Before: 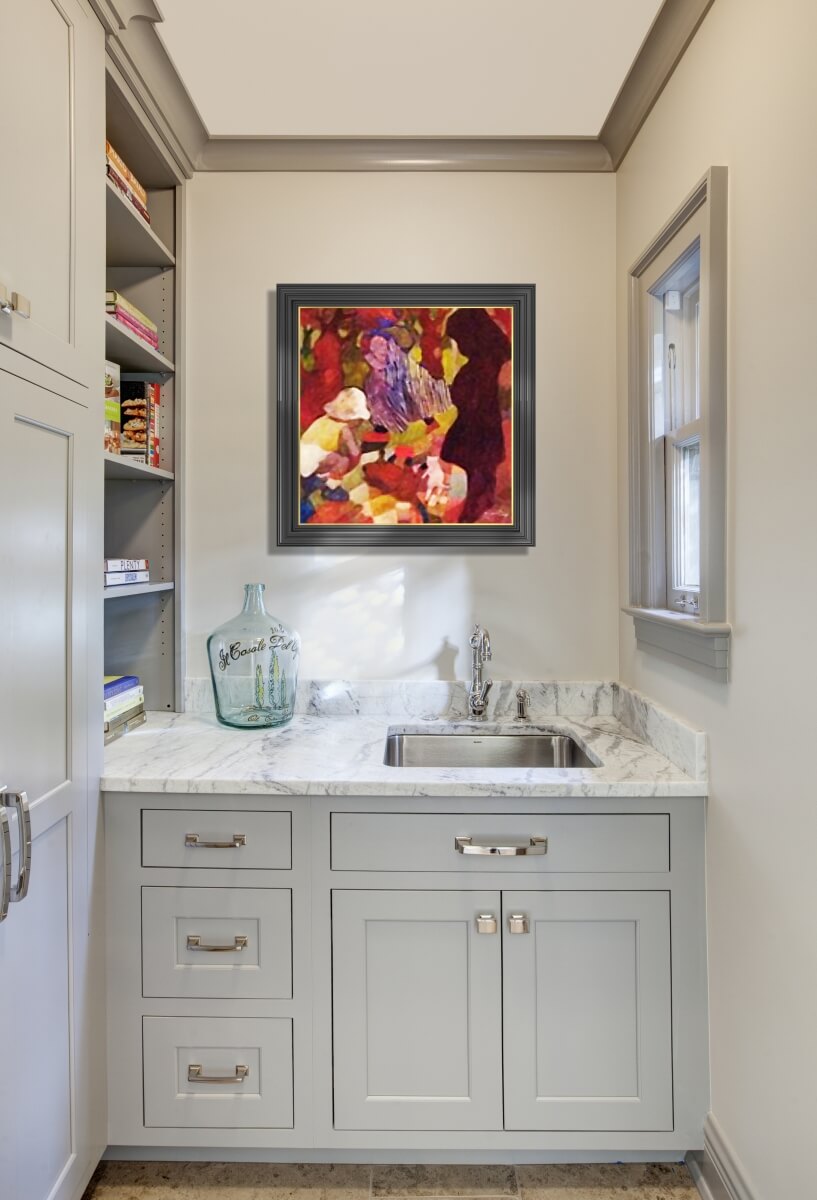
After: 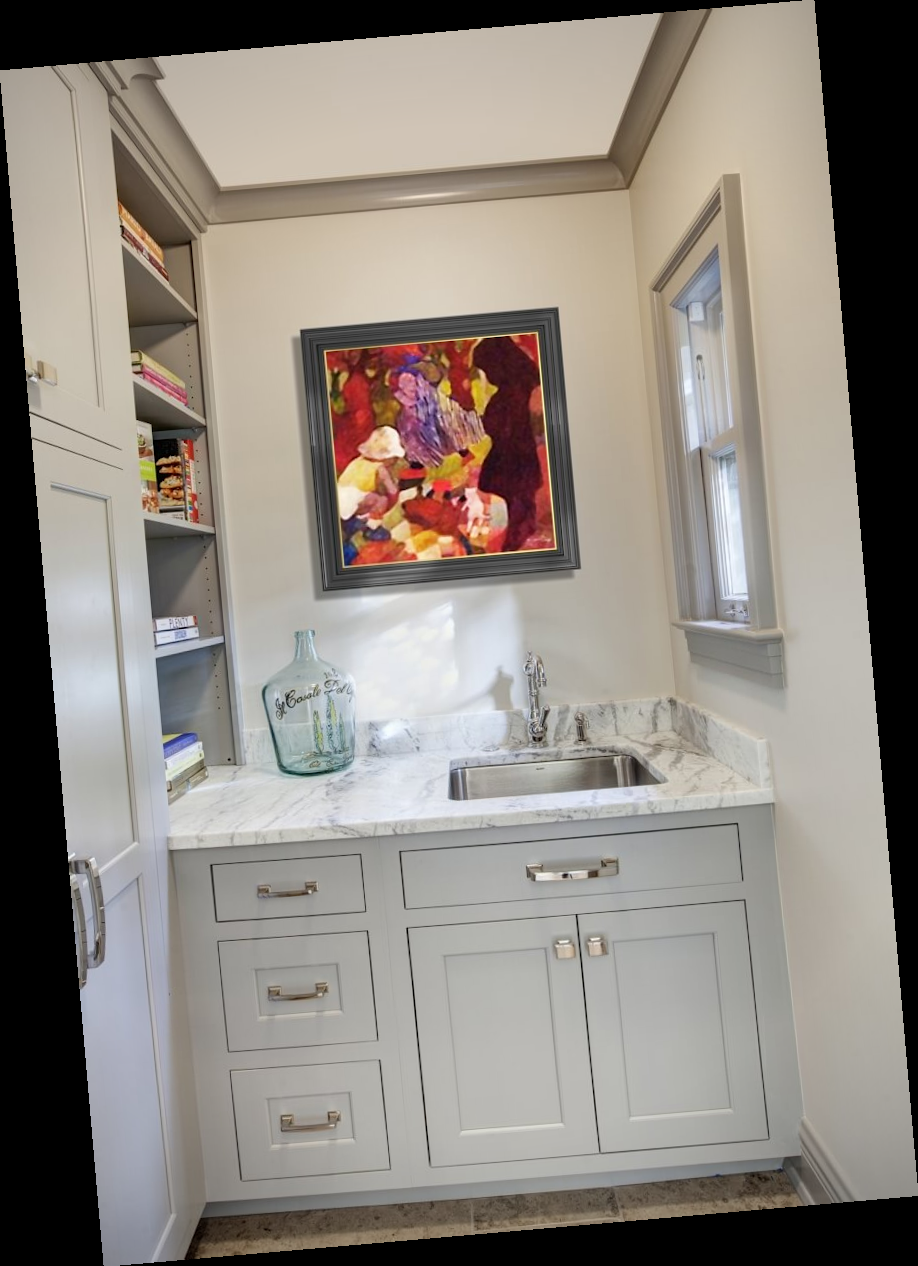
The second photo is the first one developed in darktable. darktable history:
vignetting: on, module defaults
rotate and perspective: rotation -4.98°, automatic cropping off
